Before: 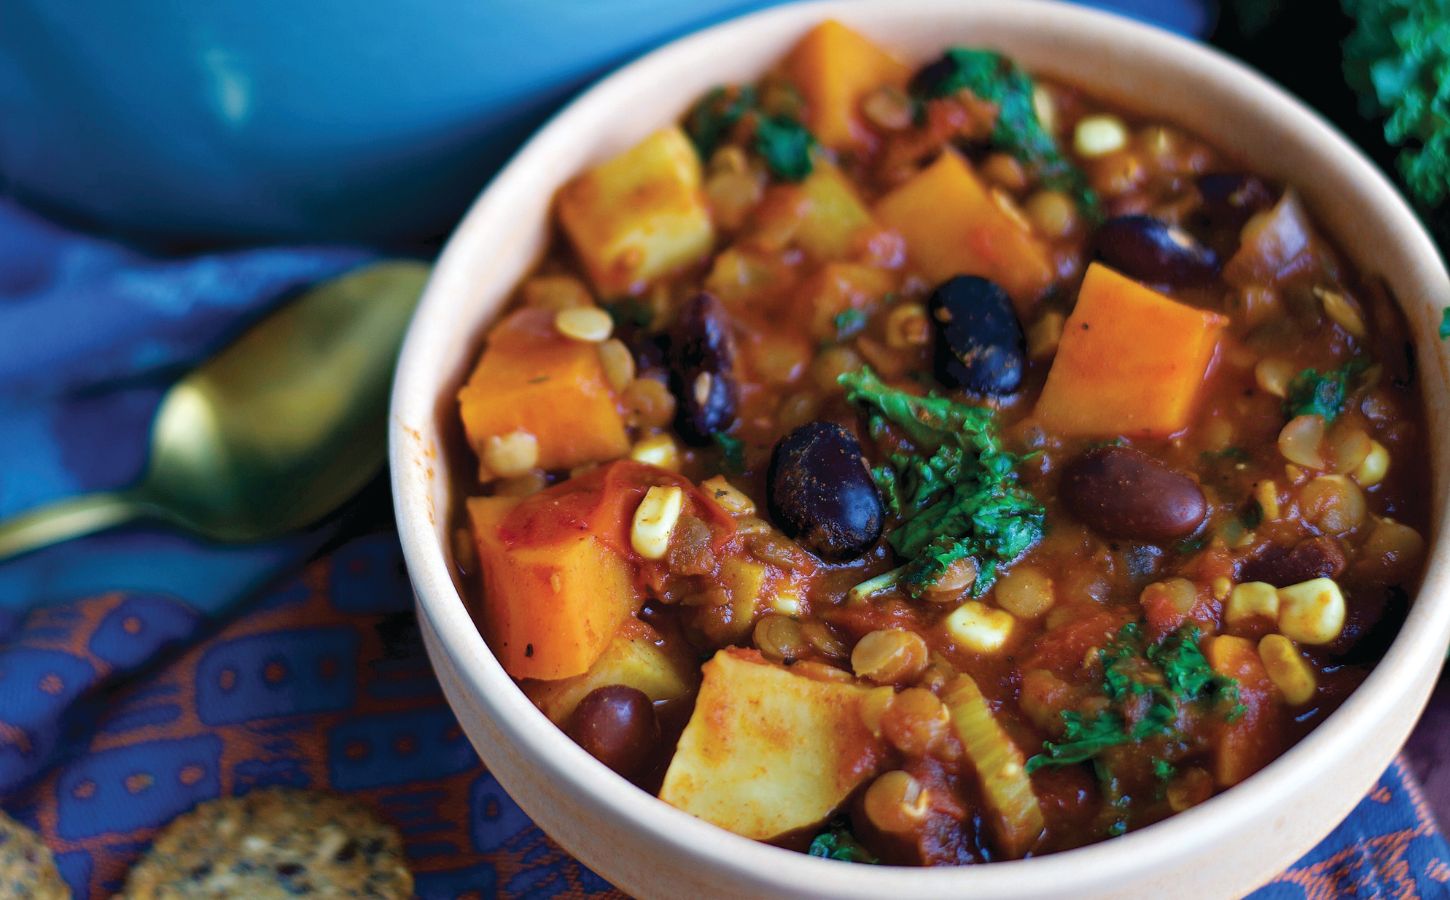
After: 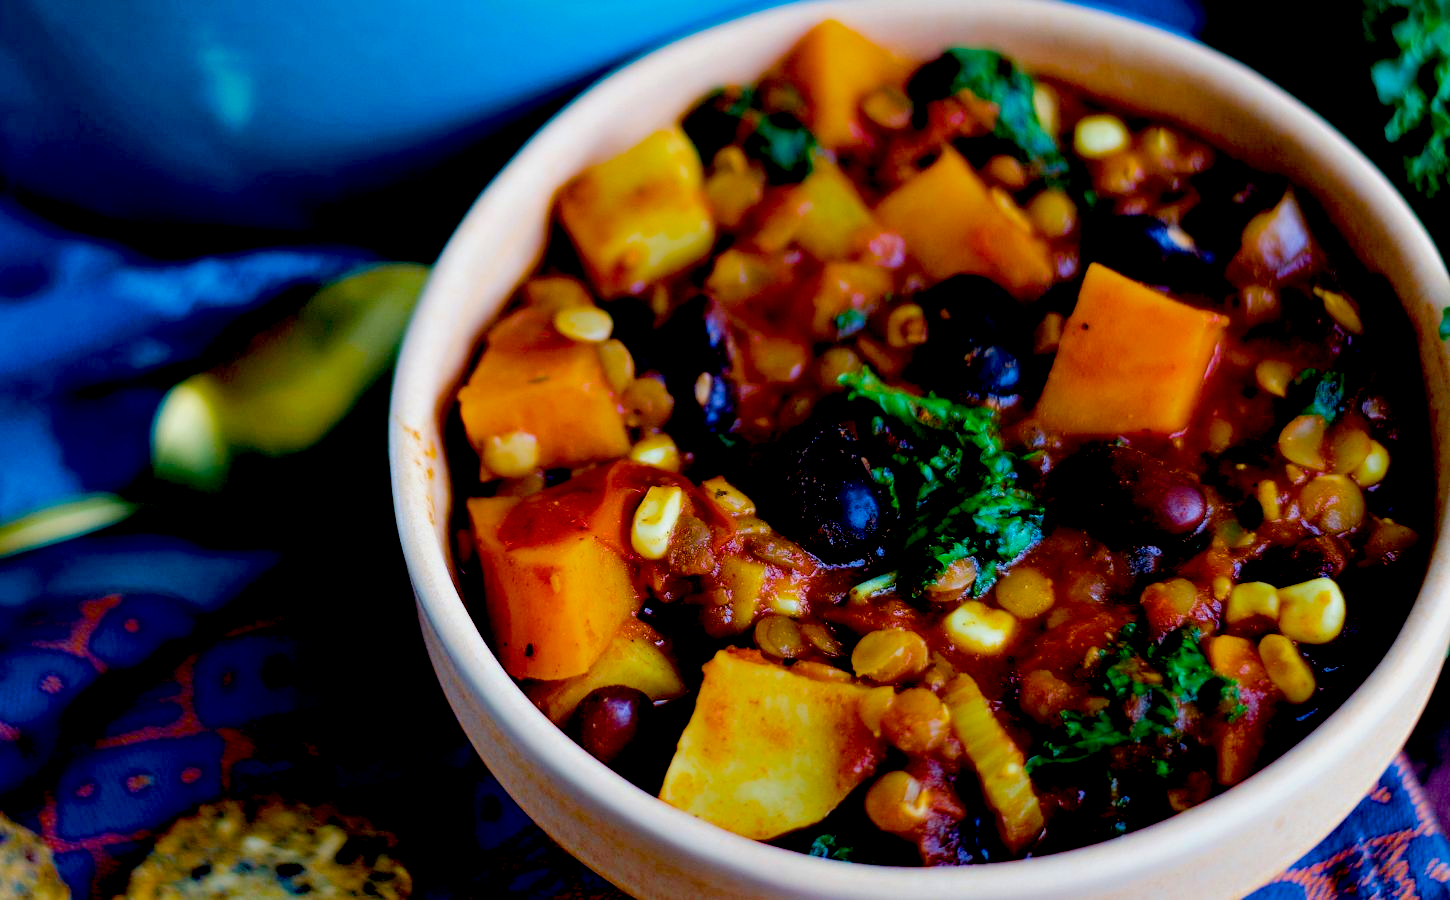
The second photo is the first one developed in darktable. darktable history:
color balance rgb: perceptual saturation grading › global saturation 25.003%, perceptual brilliance grading › mid-tones 9.487%, perceptual brilliance grading › shadows 15.679%, global vibrance 20%
exposure: black level correction 0.045, exposure -0.231 EV, compensate highlight preservation false
